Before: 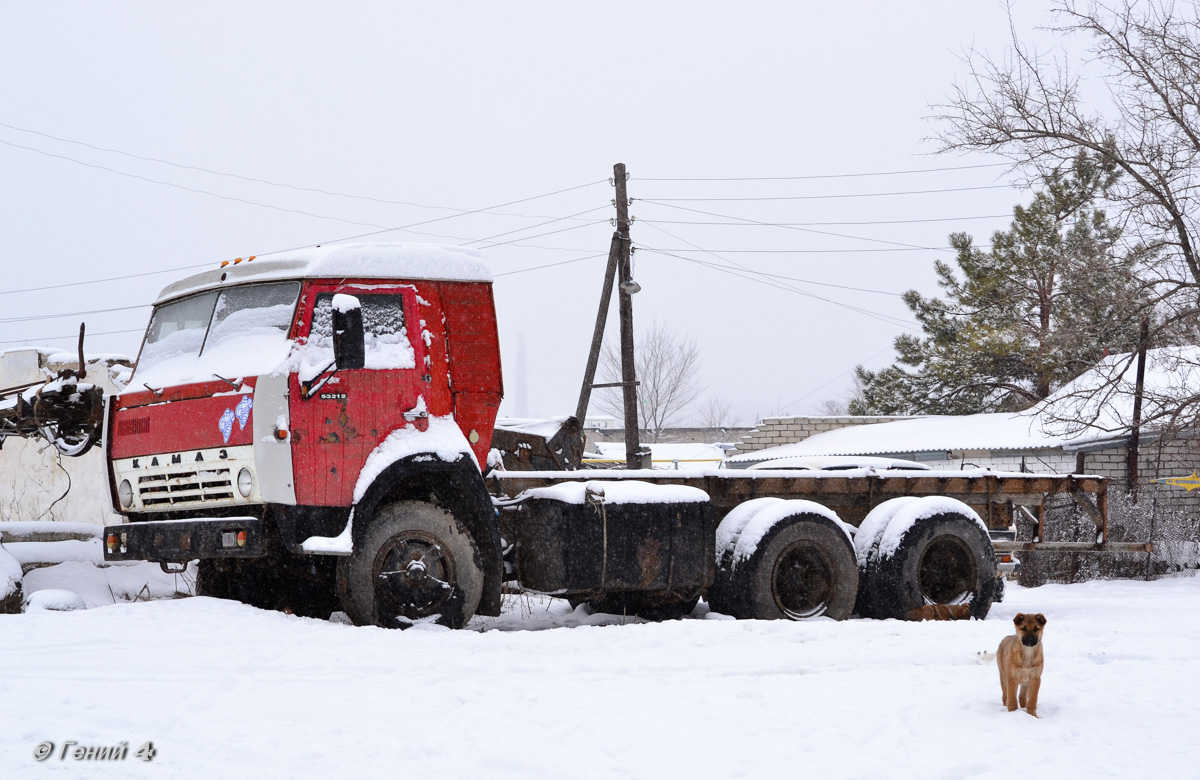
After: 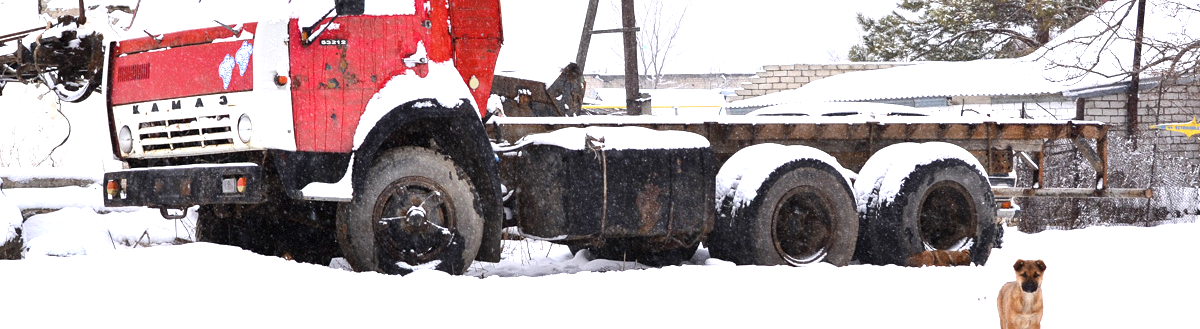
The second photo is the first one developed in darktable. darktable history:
exposure: exposure 0.991 EV, compensate highlight preservation false
crop: top 45.507%, bottom 12.191%
